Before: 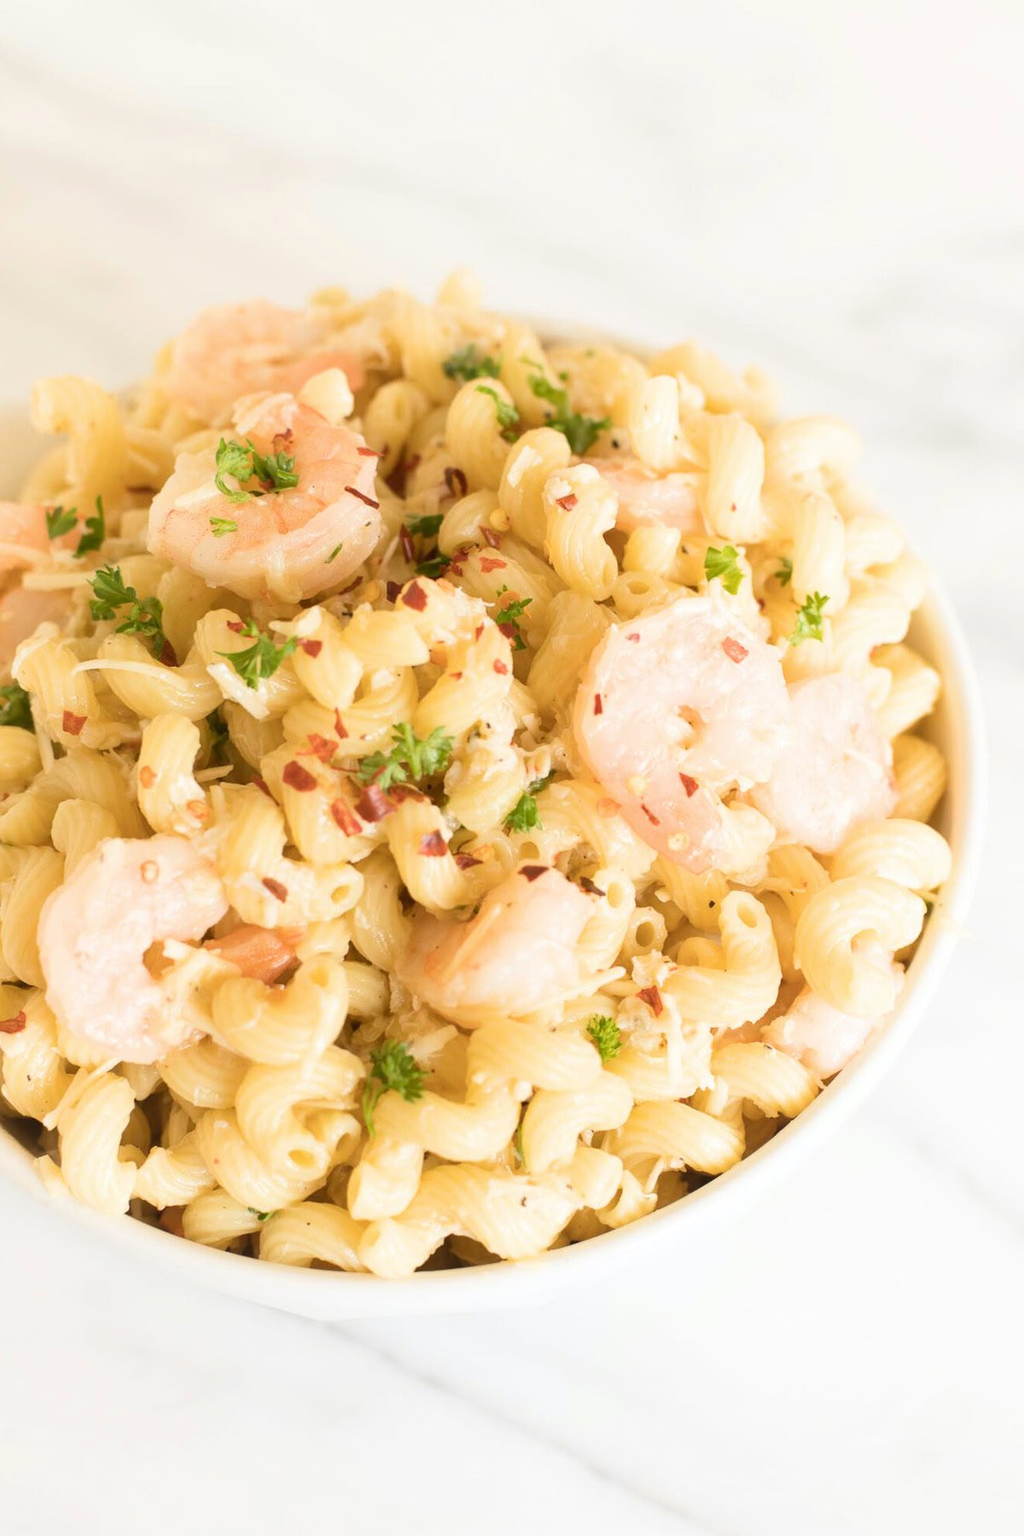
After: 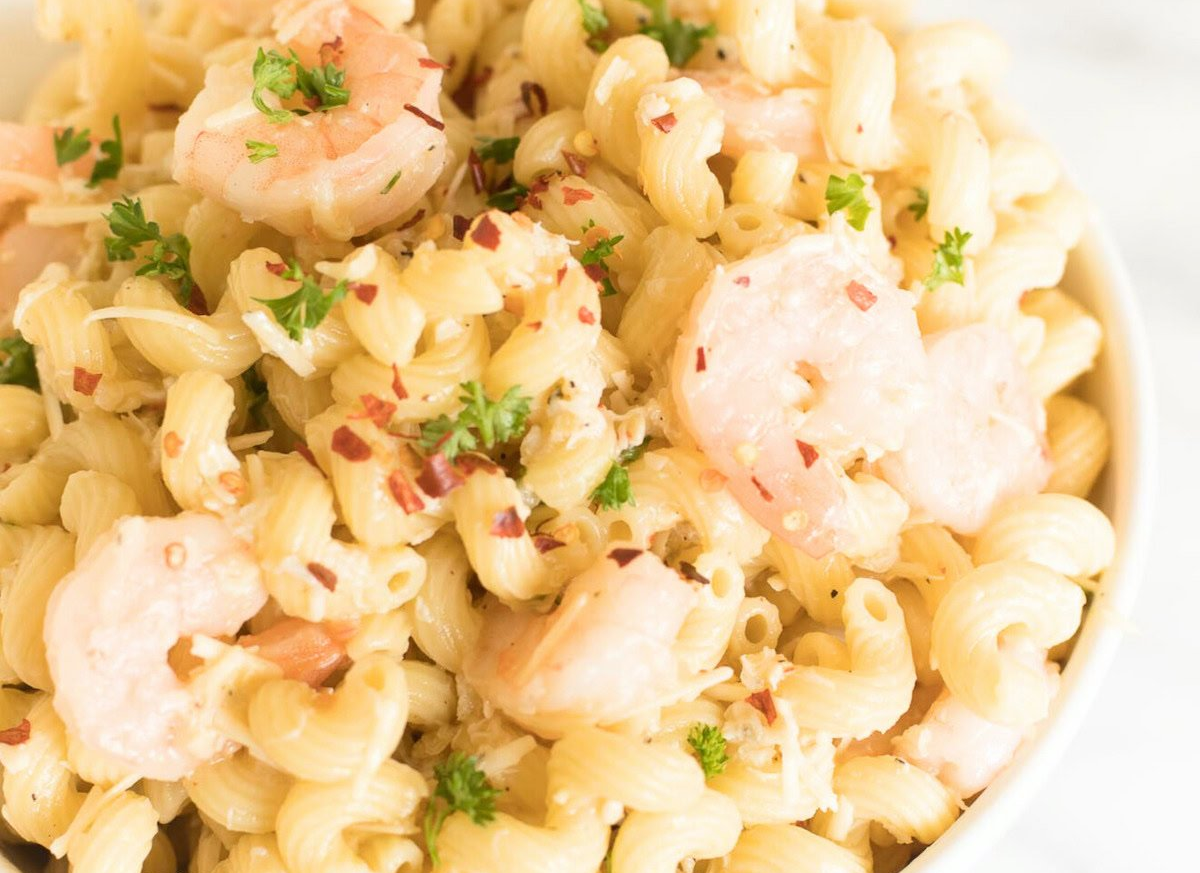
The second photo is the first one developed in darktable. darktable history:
crop and rotate: top 25.911%, bottom 25.535%
